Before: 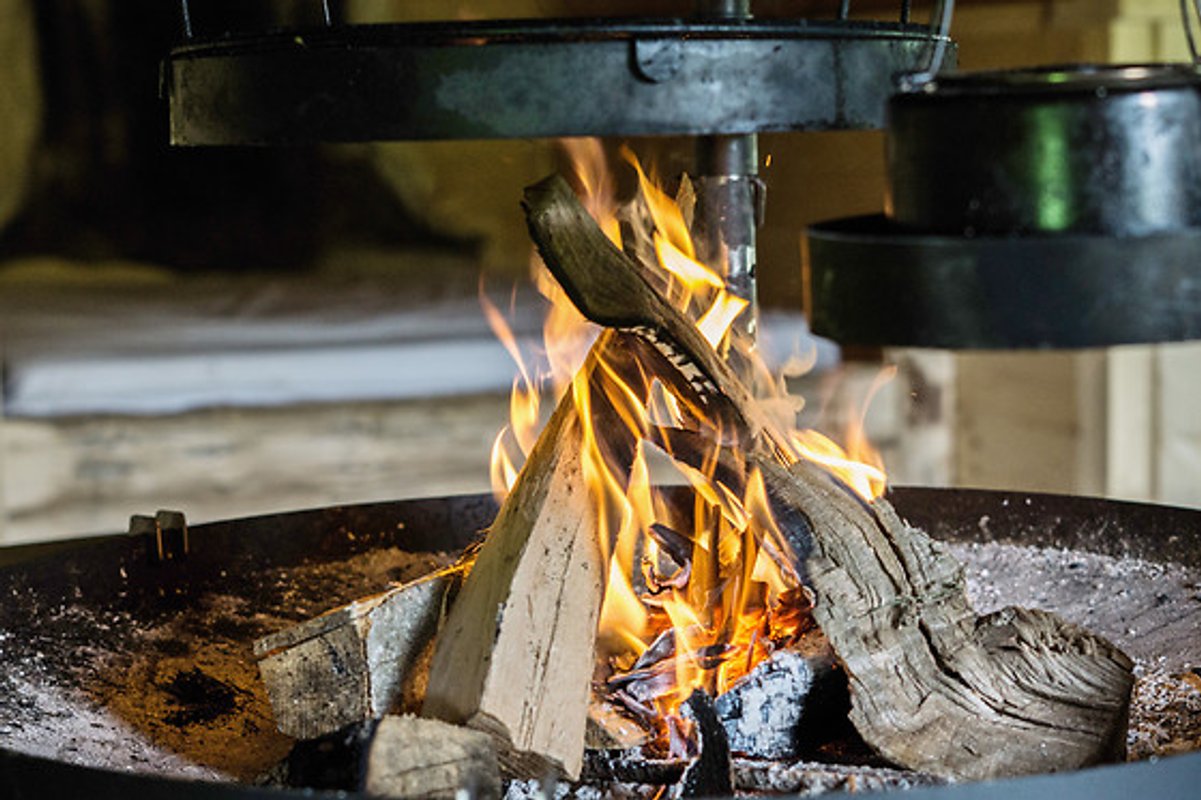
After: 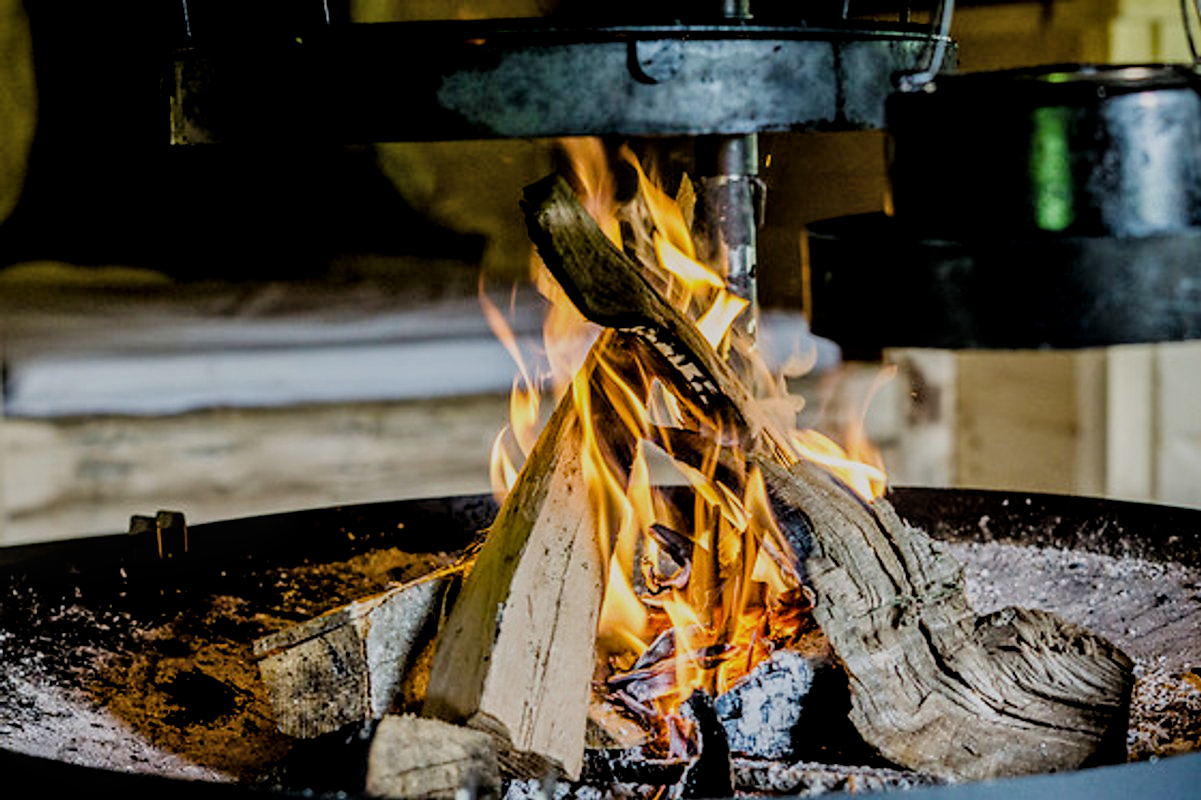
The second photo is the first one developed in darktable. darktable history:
local contrast: detail 130%
color balance rgb: perceptual saturation grading › global saturation 0.358%, perceptual saturation grading › mid-tones 6.365%, perceptual saturation grading › shadows 71.295%
filmic rgb: black relative exposure -4.64 EV, white relative exposure 4.81 EV, threshold 5.97 EV, hardness 2.35, latitude 36.8%, contrast 1.046, highlights saturation mix 1.06%, shadows ↔ highlights balance 1.3%, enable highlight reconstruction true
